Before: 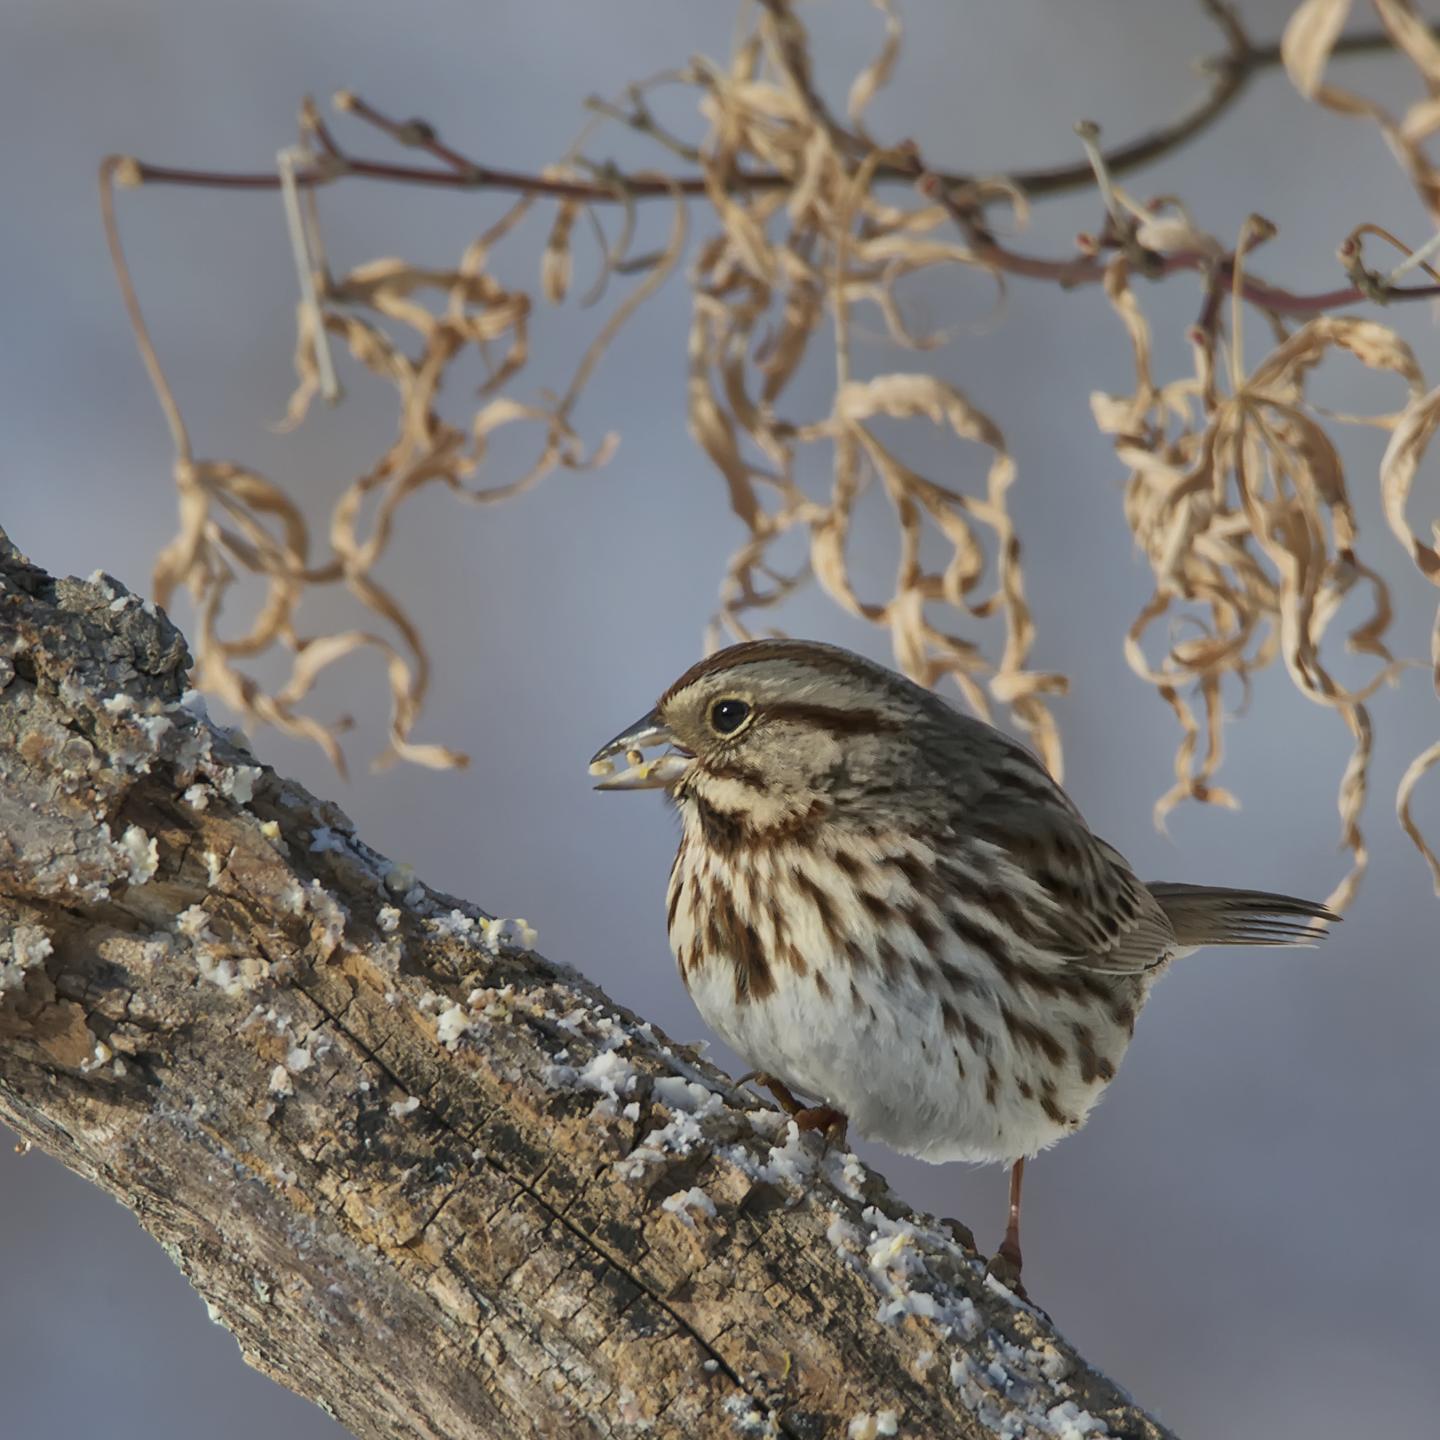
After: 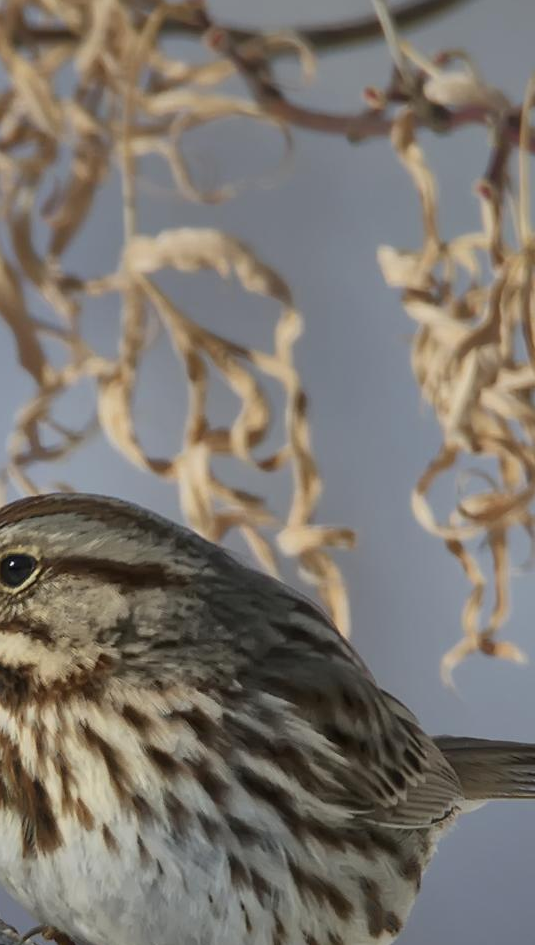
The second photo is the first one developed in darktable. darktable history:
crop and rotate: left 49.58%, top 10.139%, right 13.216%, bottom 24.182%
